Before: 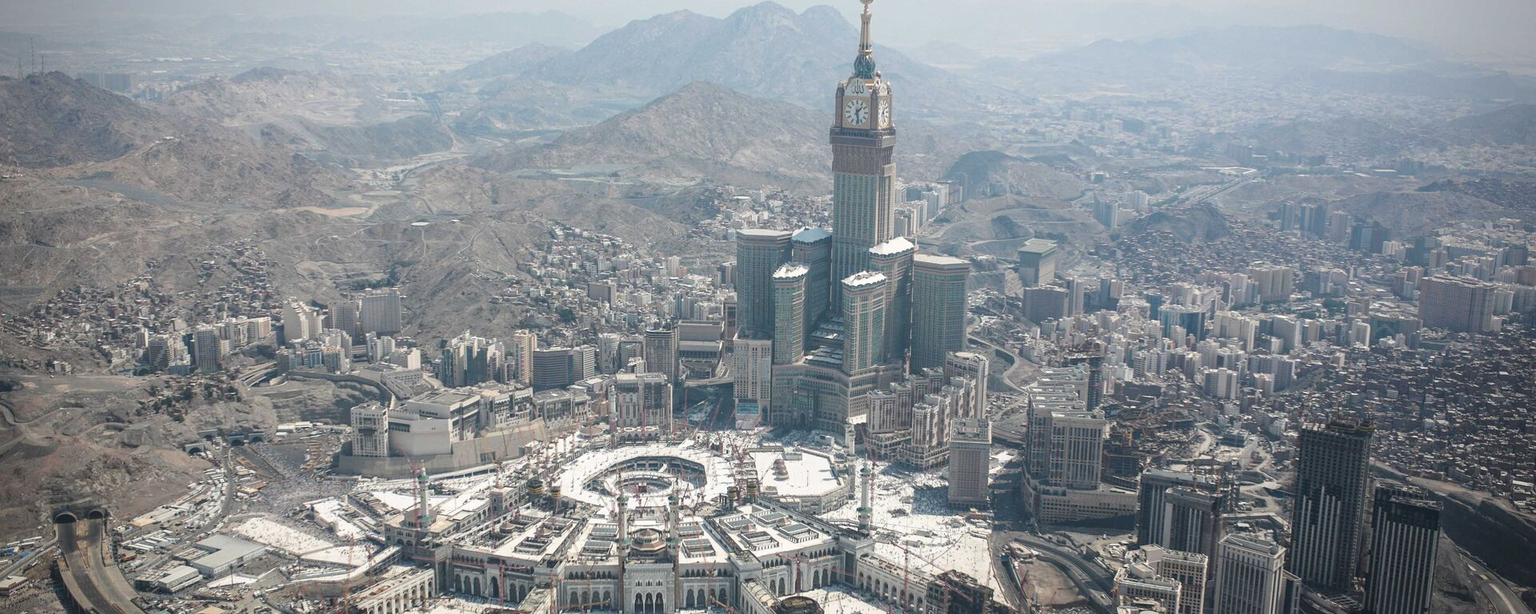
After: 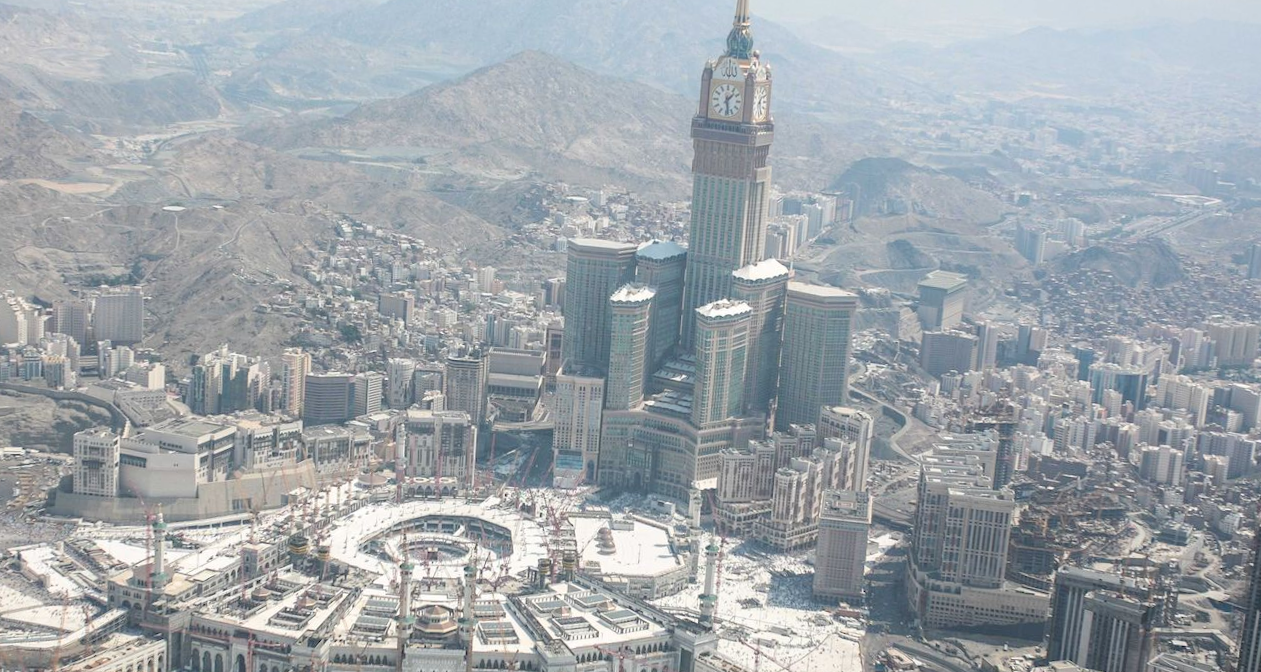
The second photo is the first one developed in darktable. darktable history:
contrast brightness saturation: brightness 0.15
crop and rotate: angle -3.27°, left 14.277%, top 0.028%, right 10.766%, bottom 0.028%
